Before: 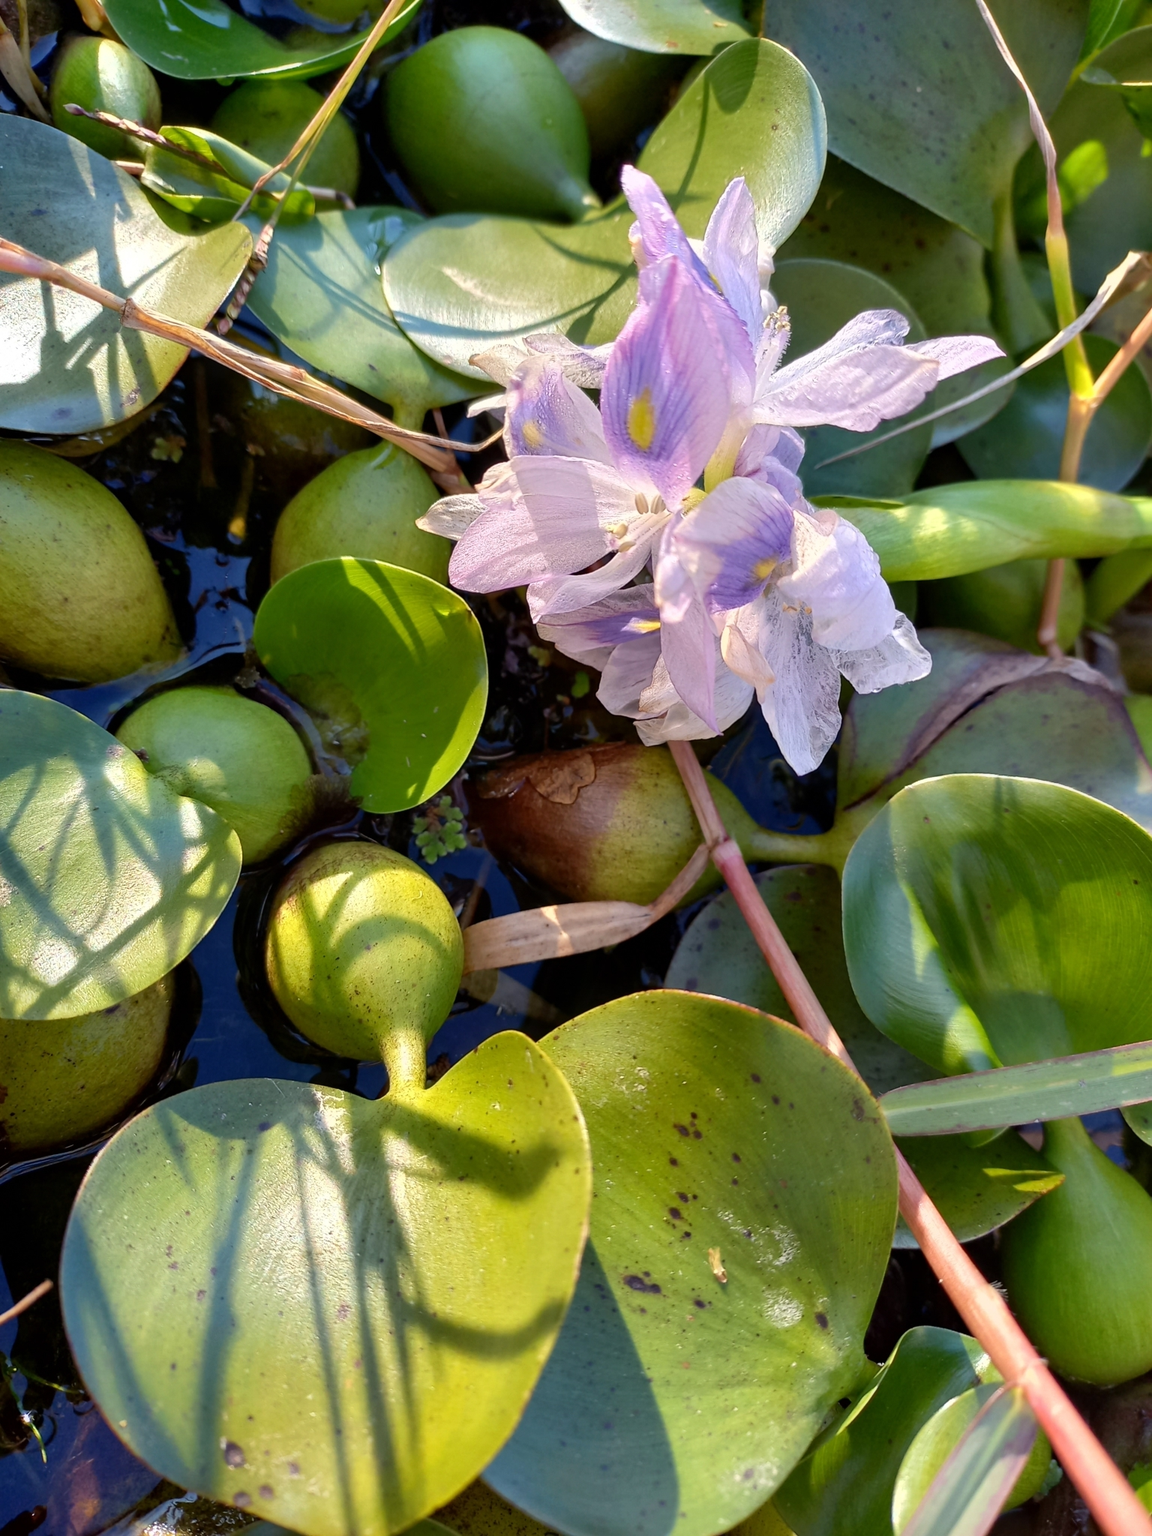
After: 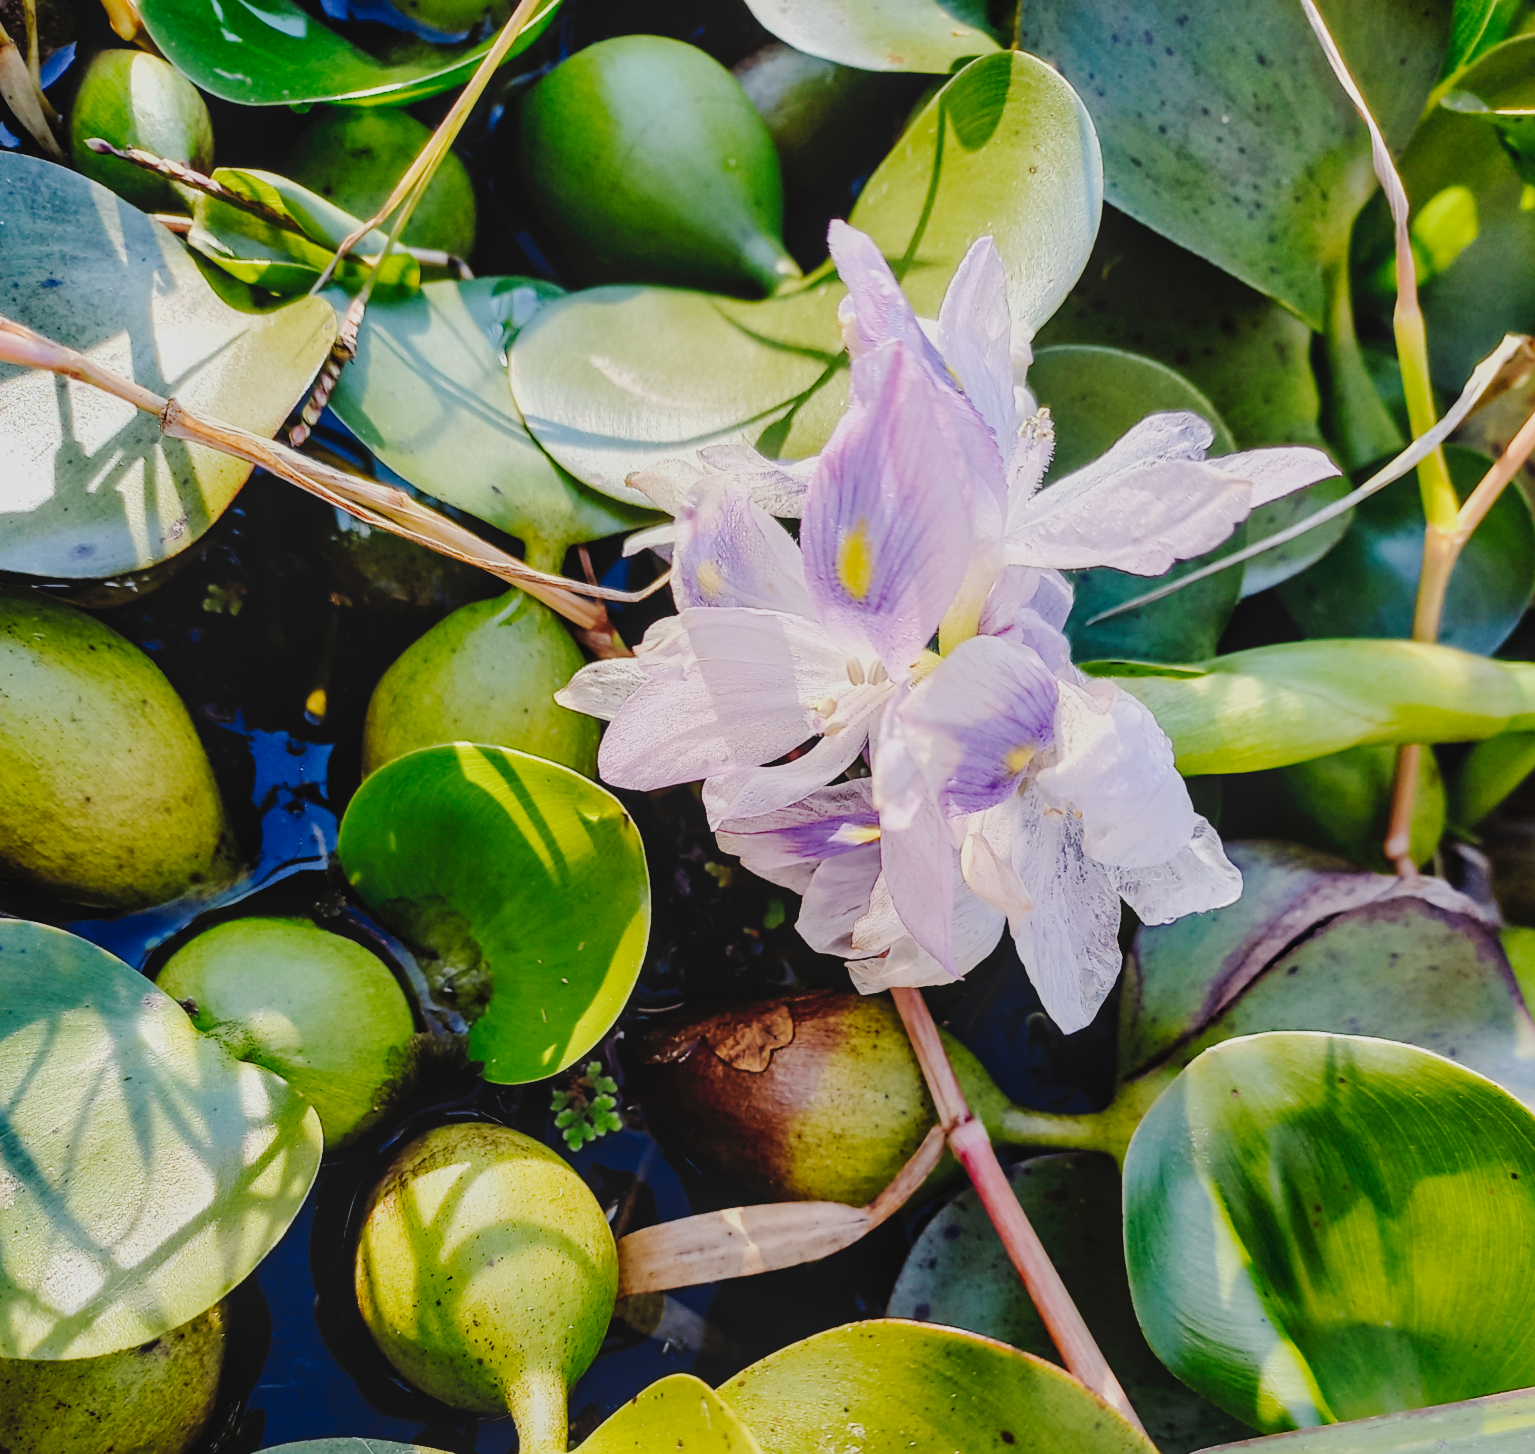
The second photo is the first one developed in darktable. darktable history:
local contrast: on, module defaults
crop: right 0%, bottom 28.962%
exposure: black level correction -0.004, exposure 0.054 EV, compensate exposure bias true, compensate highlight preservation false
sharpen: amount 0.214
filmic rgb: black relative exposure -7.65 EV, white relative exposure 4.56 EV, hardness 3.61
tone curve: curves: ch0 [(0, 0) (0.003, 0.057) (0.011, 0.061) (0.025, 0.065) (0.044, 0.075) (0.069, 0.082) (0.1, 0.09) (0.136, 0.102) (0.177, 0.145) (0.224, 0.195) (0.277, 0.27) (0.335, 0.374) (0.399, 0.486) (0.468, 0.578) (0.543, 0.652) (0.623, 0.717) (0.709, 0.778) (0.801, 0.837) (0.898, 0.909) (1, 1)], preserve colors none
